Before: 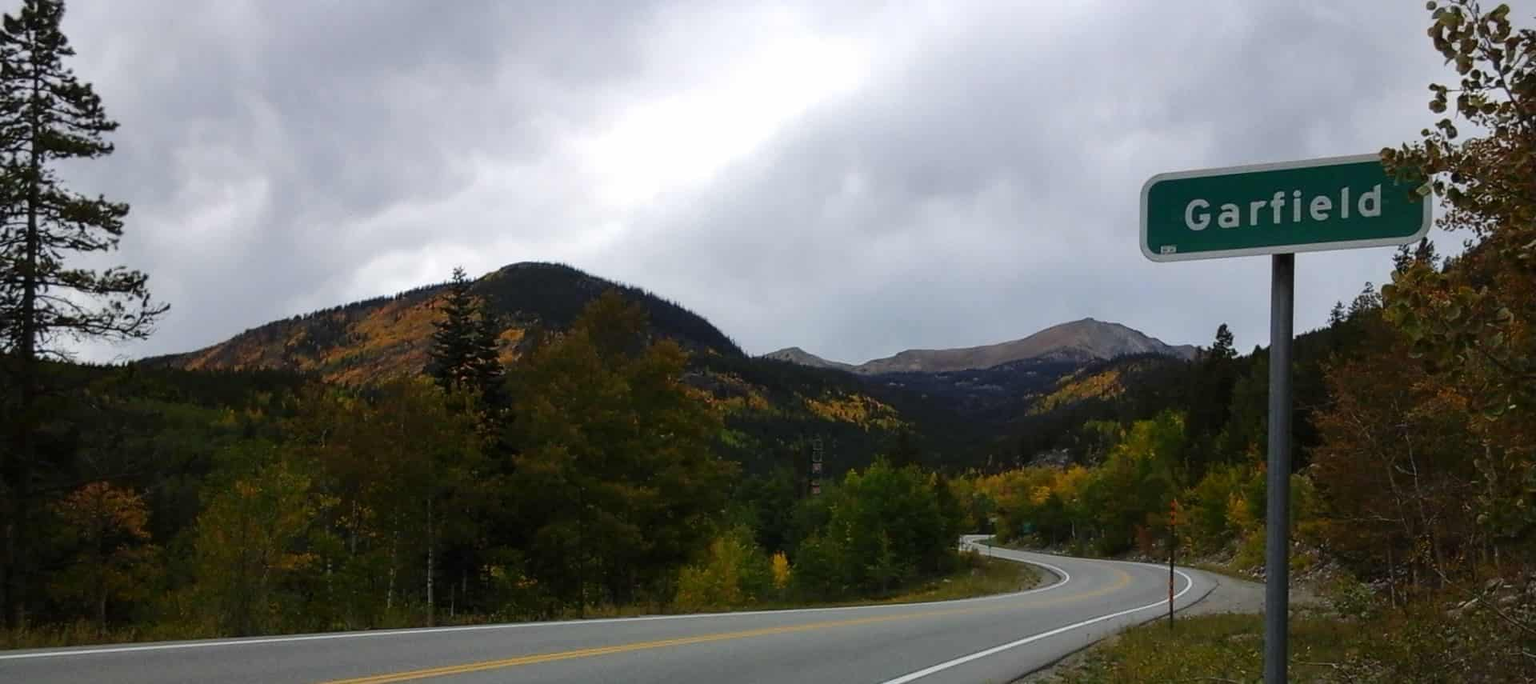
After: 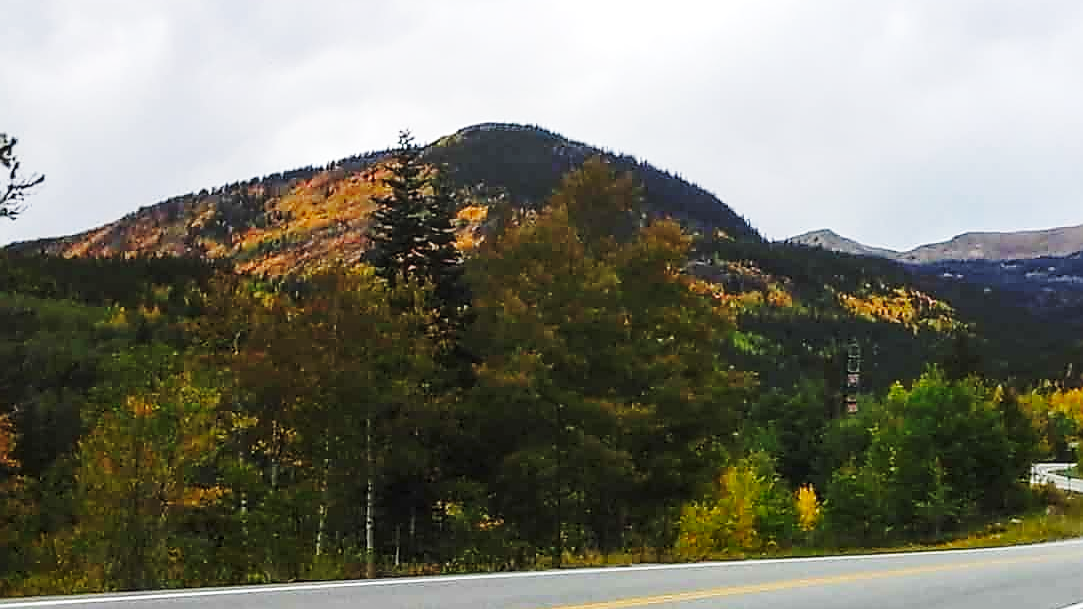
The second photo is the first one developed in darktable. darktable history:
local contrast: on, module defaults
exposure: black level correction 0, exposure 0.397 EV, compensate exposure bias true, compensate highlight preservation false
contrast brightness saturation: contrast 0.031, brightness 0.057, saturation 0.12
crop: left 8.773%, top 23.977%, right 34.8%, bottom 4.752%
tone equalizer: on, module defaults
base curve: curves: ch0 [(0, 0) (0.028, 0.03) (0.121, 0.232) (0.46, 0.748) (0.859, 0.968) (1, 1)], preserve colors none
sharpen: radius 1.365, amount 1.24, threshold 0.846
